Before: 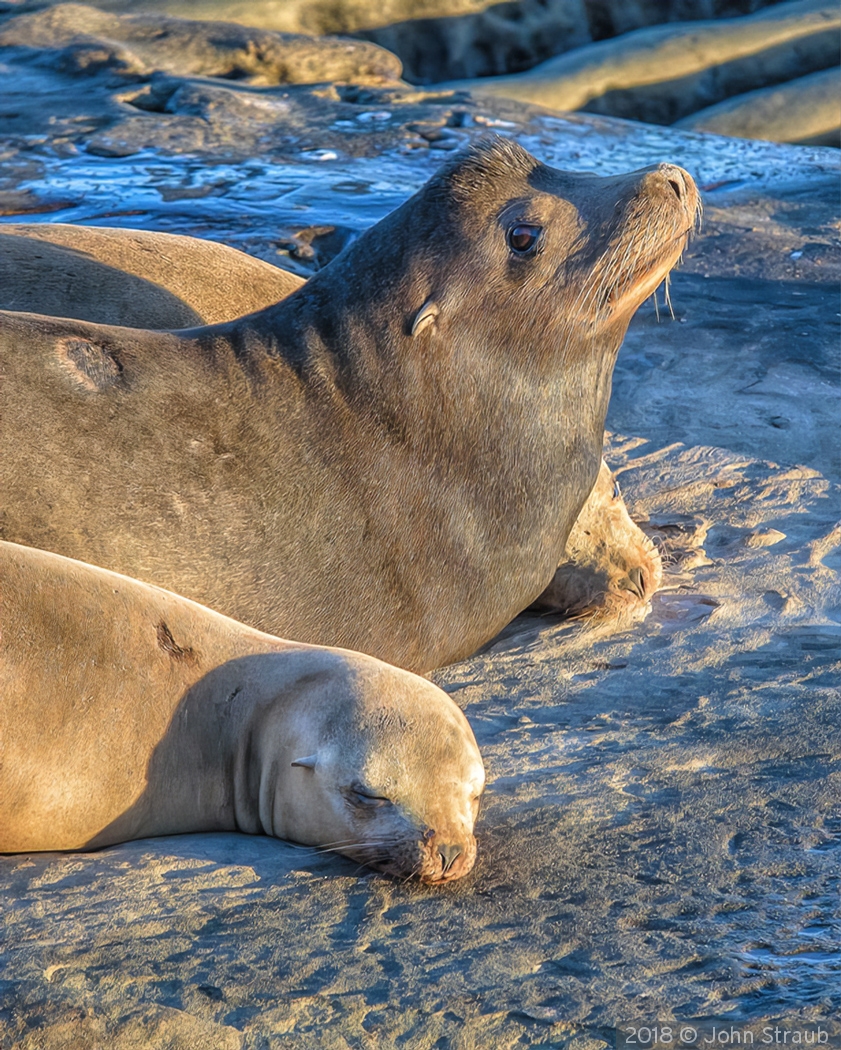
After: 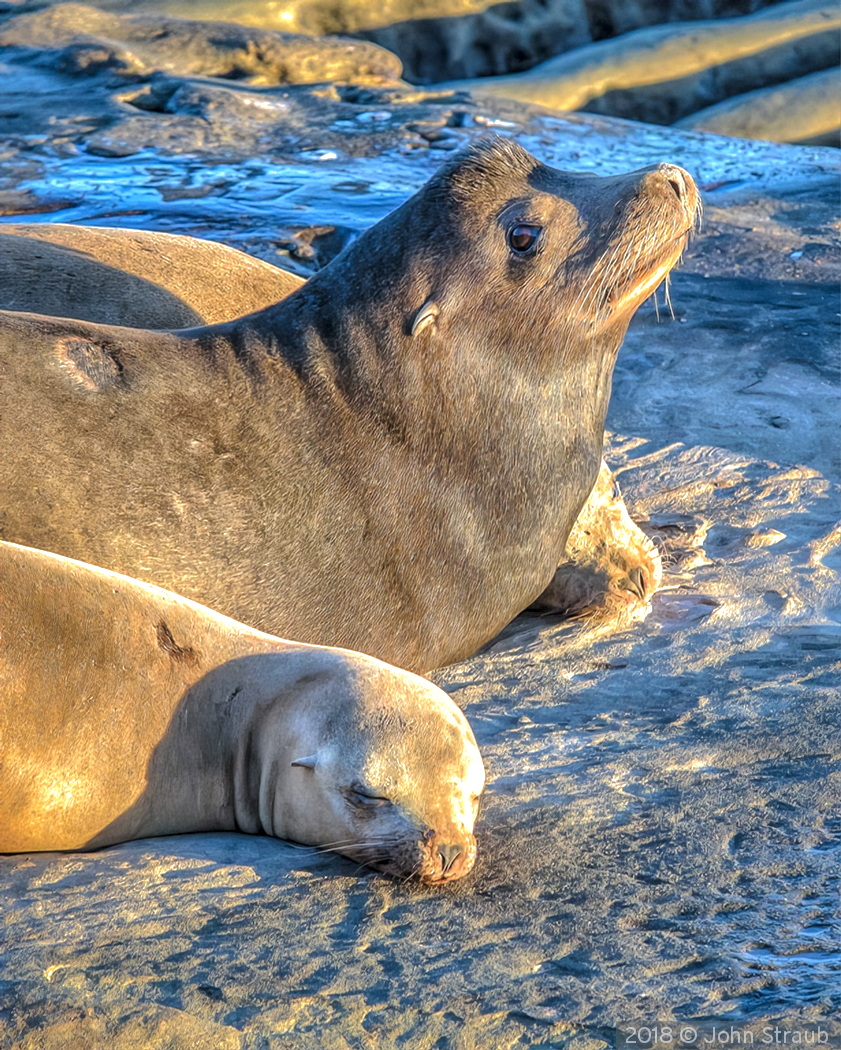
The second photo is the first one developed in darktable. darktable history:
exposure: black level correction 0, exposure 0.5 EV, compensate exposure bias true, compensate highlight preservation false
shadows and highlights: shadows 25, highlights -70
local contrast: detail 130%
